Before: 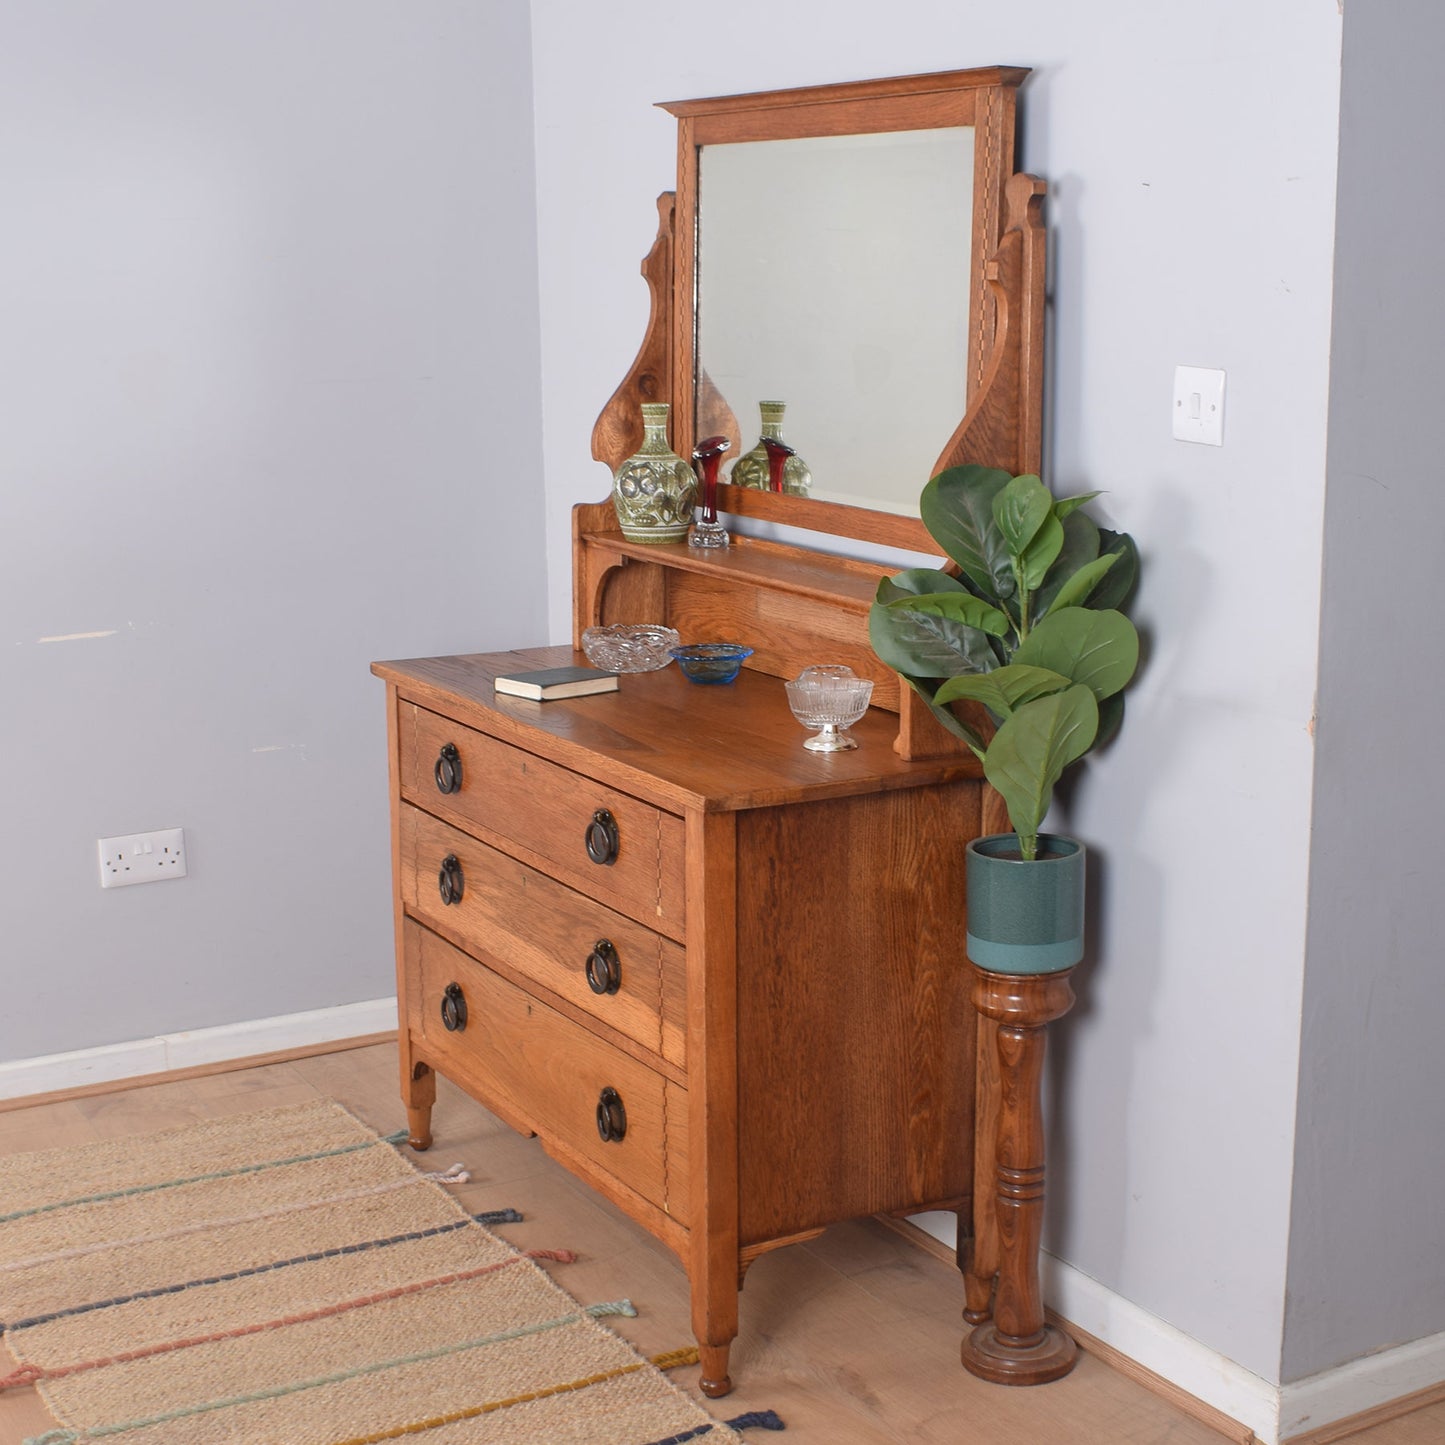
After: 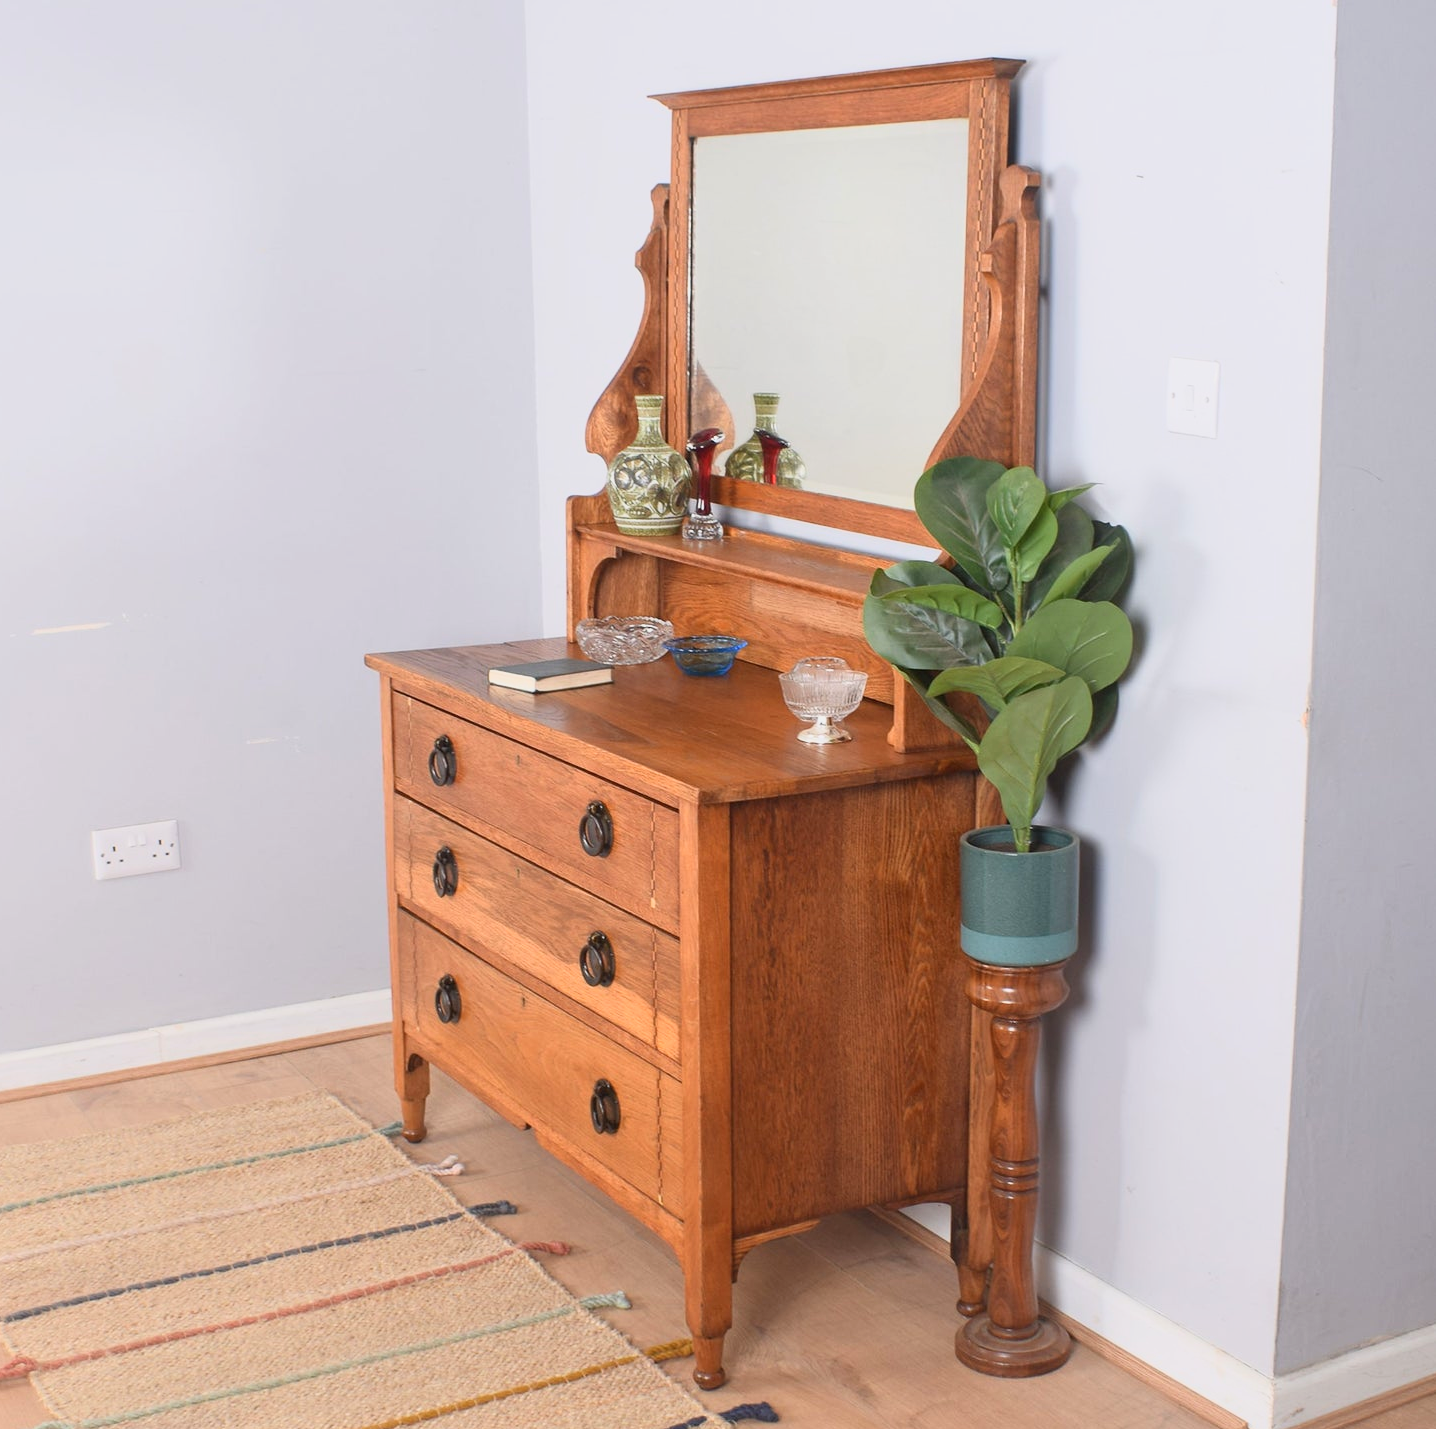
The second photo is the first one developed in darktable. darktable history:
crop: left 0.424%, top 0.613%, right 0.196%, bottom 0.444%
base curve: curves: ch0 [(0, 0) (0.088, 0.125) (0.176, 0.251) (0.354, 0.501) (0.613, 0.749) (1, 0.877)]
